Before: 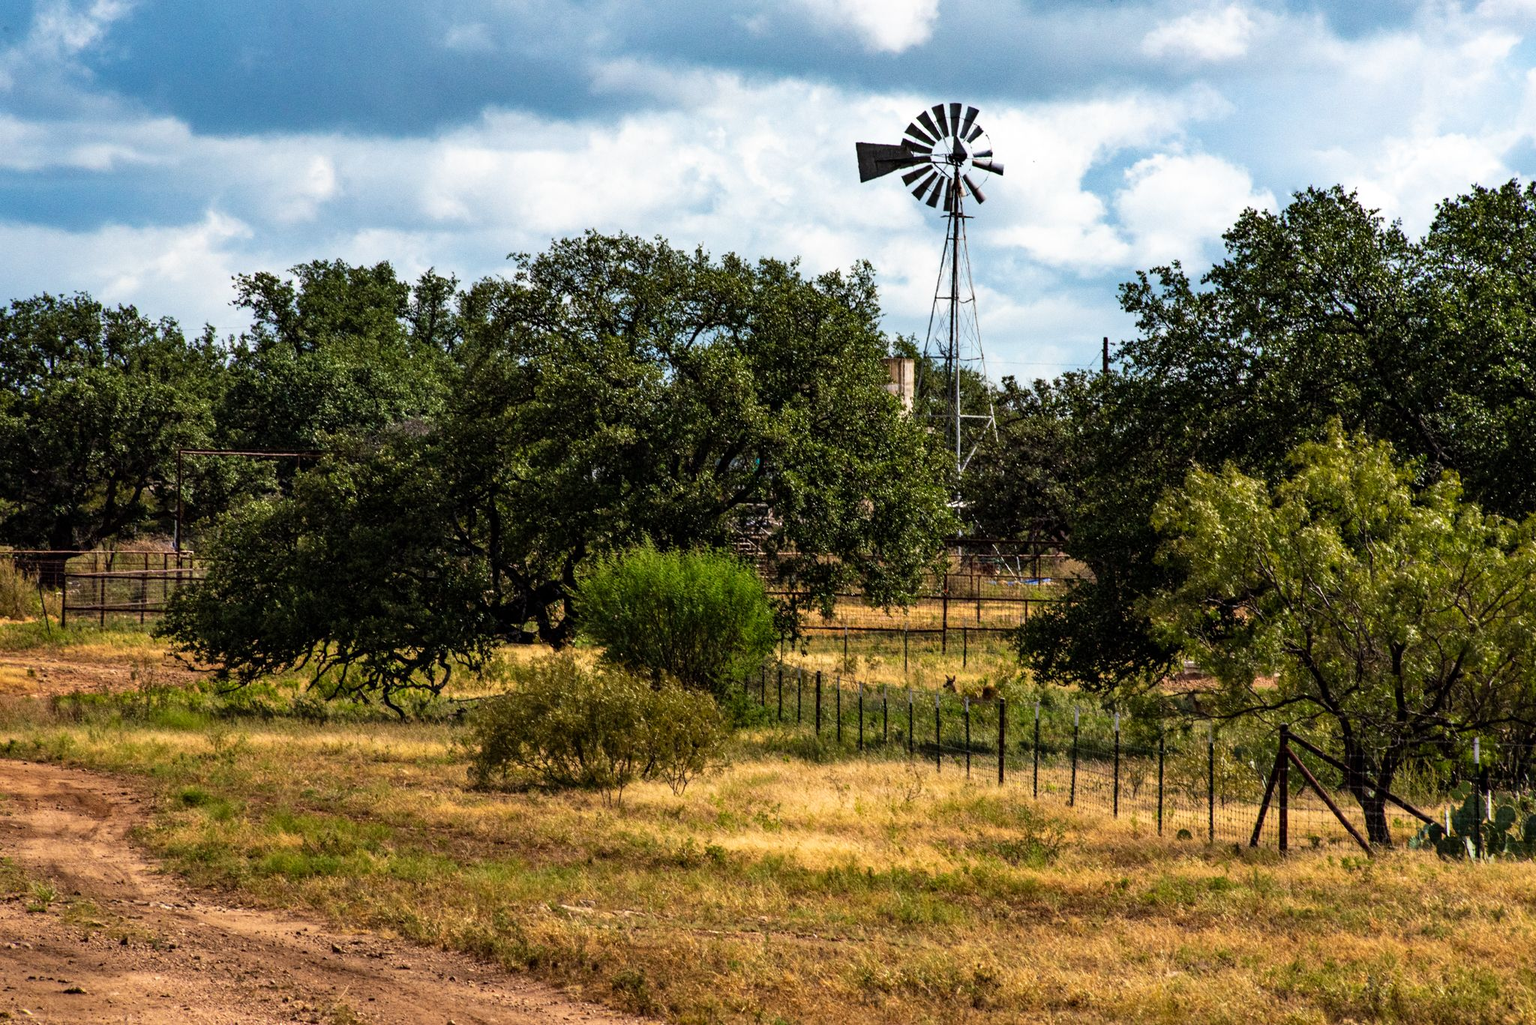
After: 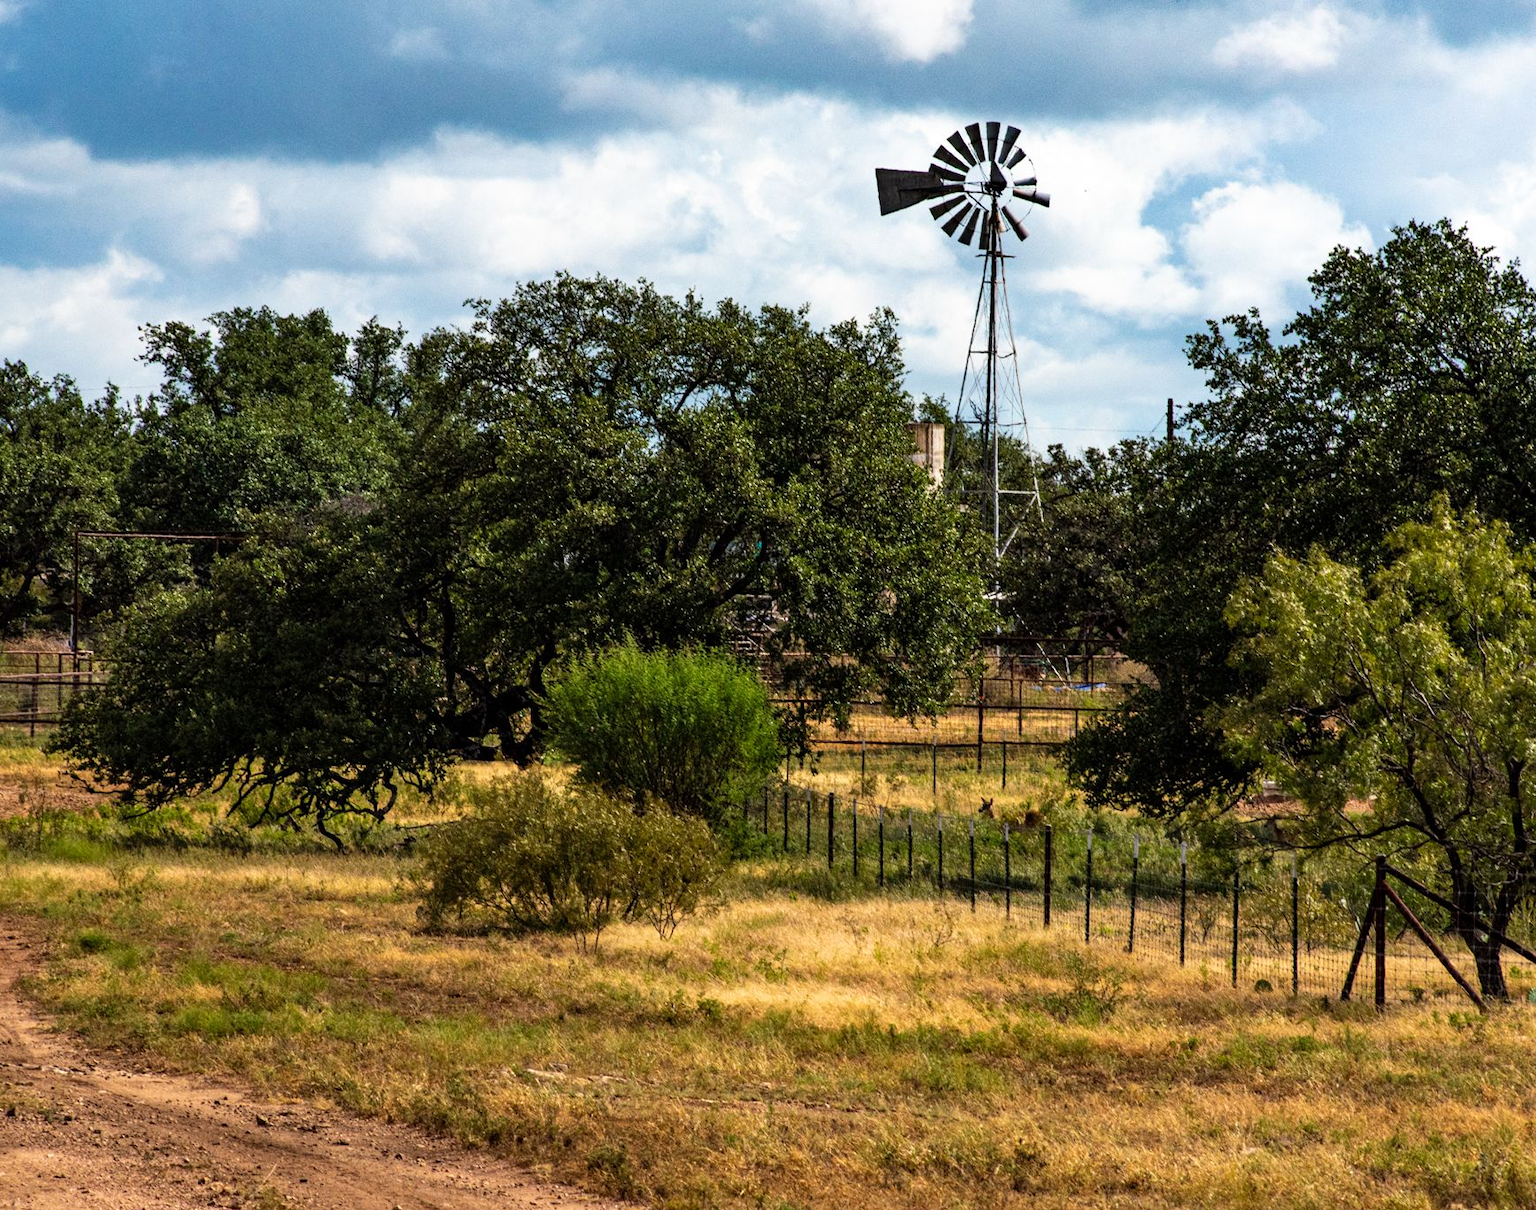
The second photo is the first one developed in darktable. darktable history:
crop: left 7.493%, right 7.808%
